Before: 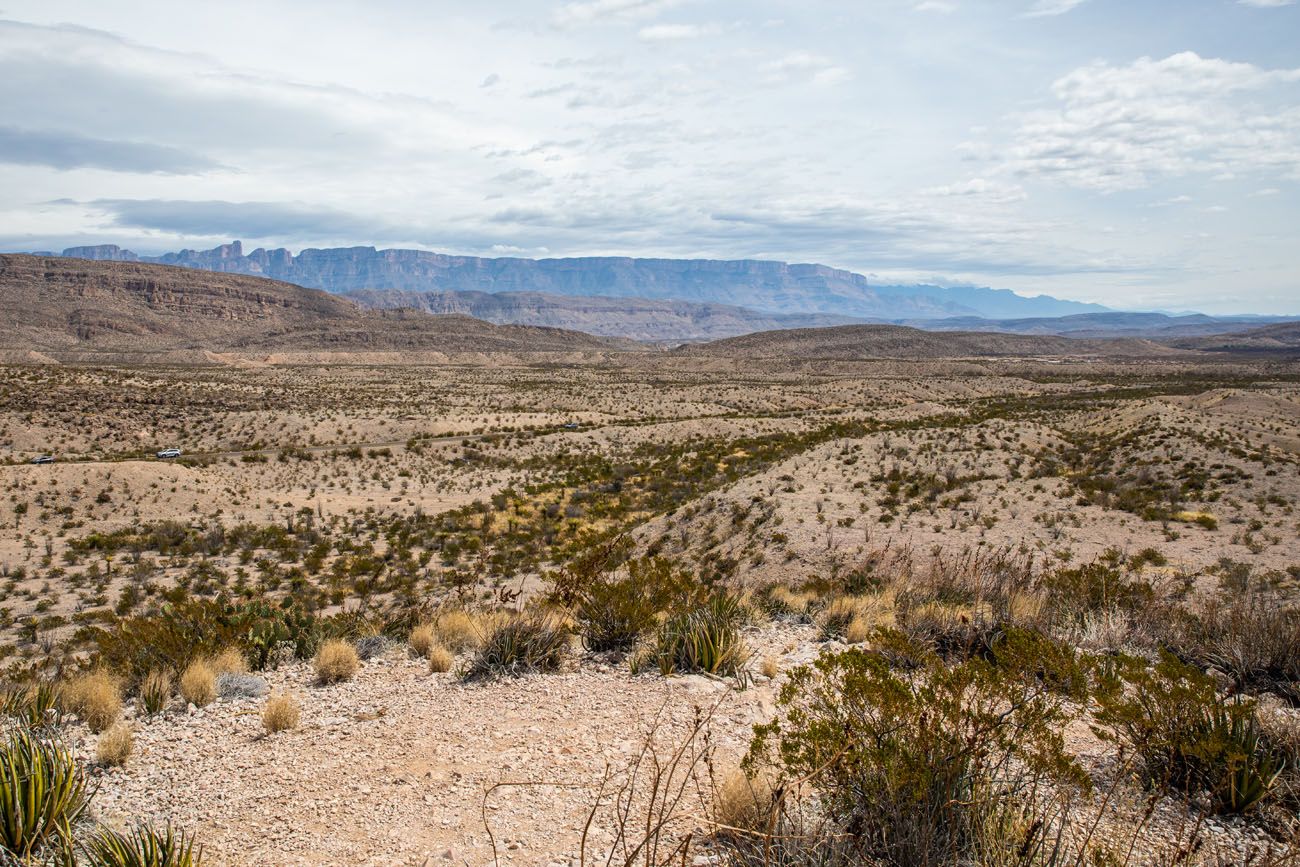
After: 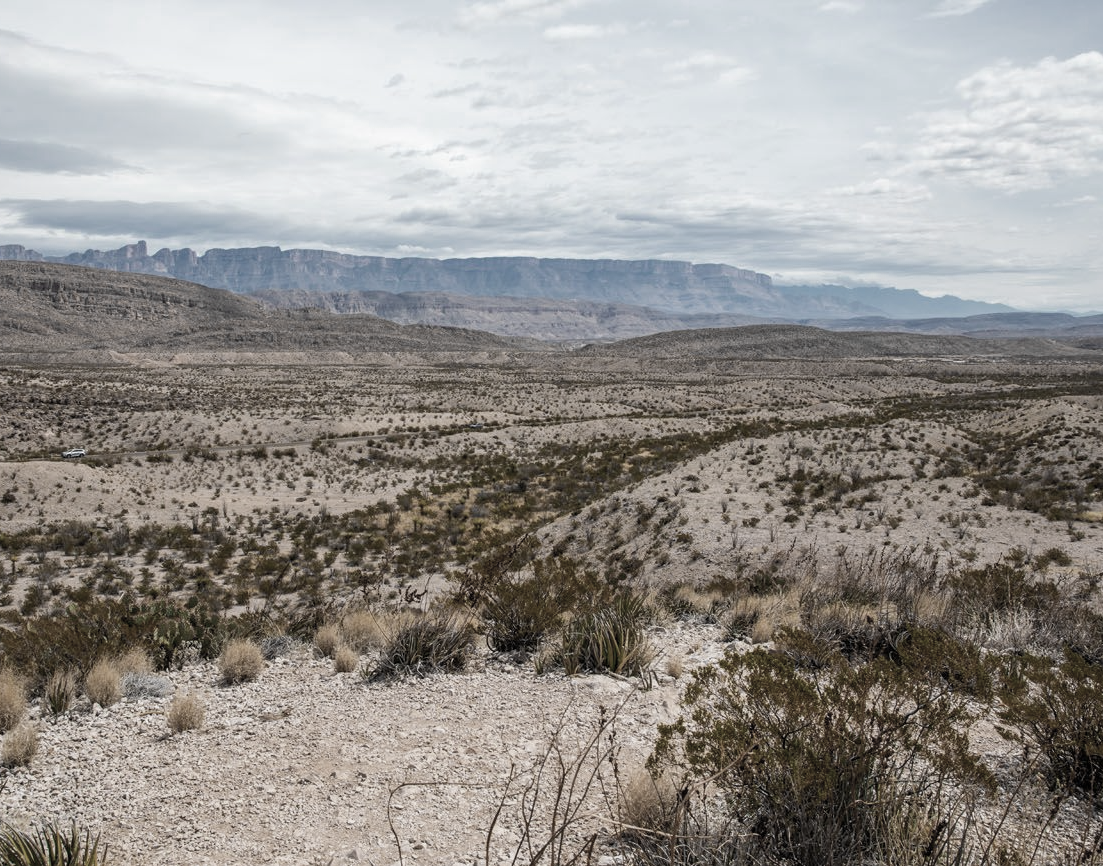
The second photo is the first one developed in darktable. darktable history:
color zones: curves: ch0 [(0, 0.487) (0.241, 0.395) (0.434, 0.373) (0.658, 0.412) (0.838, 0.487)]; ch1 [(0, 0) (0.053, 0.053) (0.211, 0.202) (0.579, 0.259) (0.781, 0.241)]
crop: left 7.319%, right 7.807%
